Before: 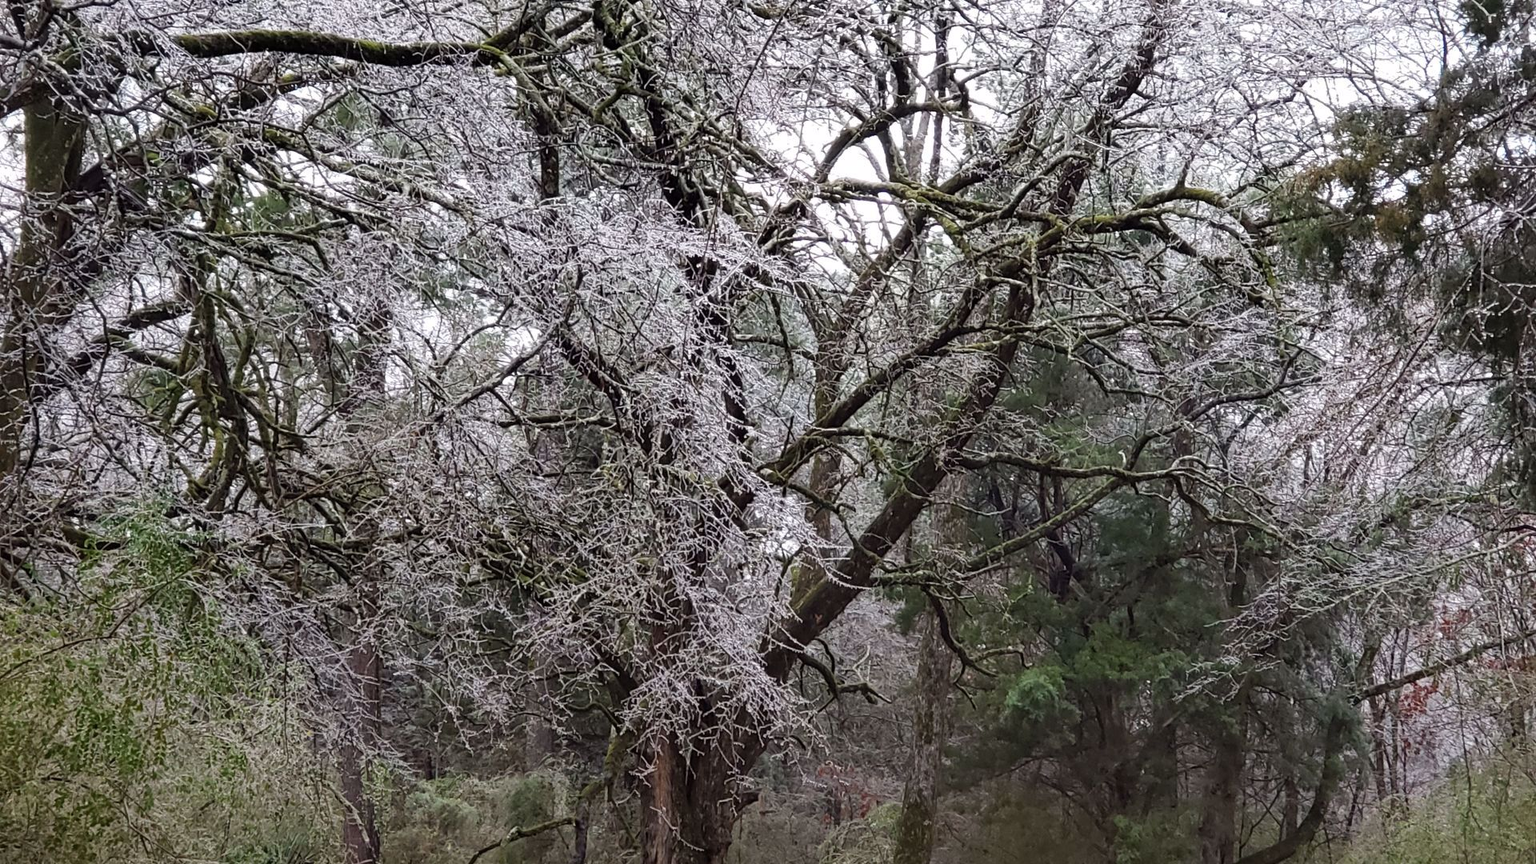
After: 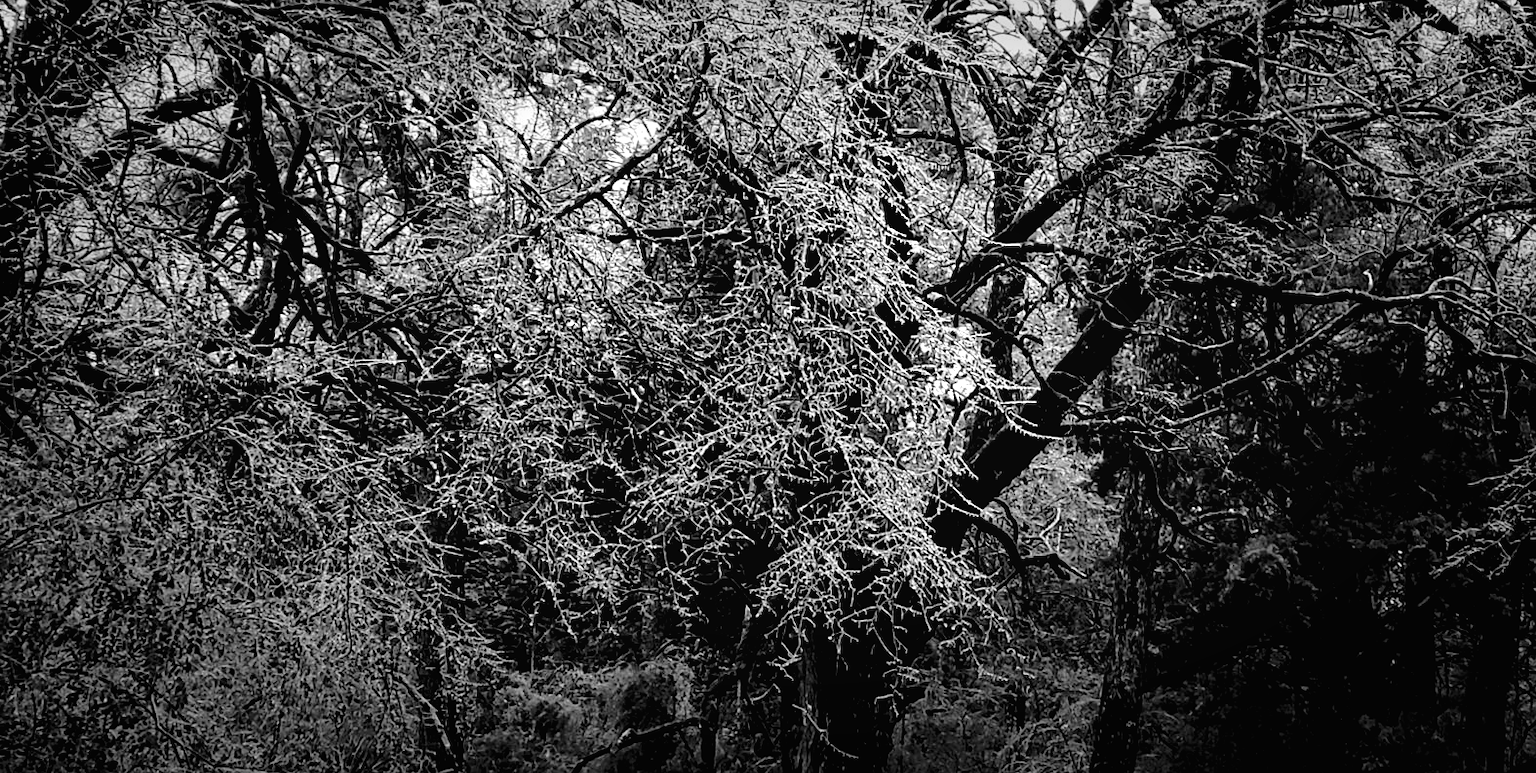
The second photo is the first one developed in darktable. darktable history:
sharpen: amount 0.2
crop: top 26.531%, right 17.959%
white balance: red 0.98, blue 1.61
color contrast: green-magenta contrast 0, blue-yellow contrast 0
exposure: black level correction 0.056, exposure -0.039 EV, compensate highlight preservation false
tone curve: curves: ch0 [(0, 0.021) (0.059, 0.053) (0.212, 0.18) (0.337, 0.304) (0.495, 0.505) (0.725, 0.731) (0.89, 0.919) (1, 1)]; ch1 [(0, 0) (0.094, 0.081) (0.285, 0.299) (0.403, 0.436) (0.479, 0.475) (0.54, 0.55) (0.615, 0.637) (0.683, 0.688) (1, 1)]; ch2 [(0, 0) (0.257, 0.217) (0.434, 0.434) (0.498, 0.507) (0.527, 0.542) (0.597, 0.587) (0.658, 0.595) (1, 1)], color space Lab, independent channels, preserve colors none
vignetting: fall-off start 48.41%, automatic ratio true, width/height ratio 1.29, unbound false
tone equalizer: -8 EV -0.417 EV, -7 EV -0.389 EV, -6 EV -0.333 EV, -5 EV -0.222 EV, -3 EV 0.222 EV, -2 EV 0.333 EV, -1 EV 0.389 EV, +0 EV 0.417 EV, edges refinement/feathering 500, mask exposure compensation -1.57 EV, preserve details no
